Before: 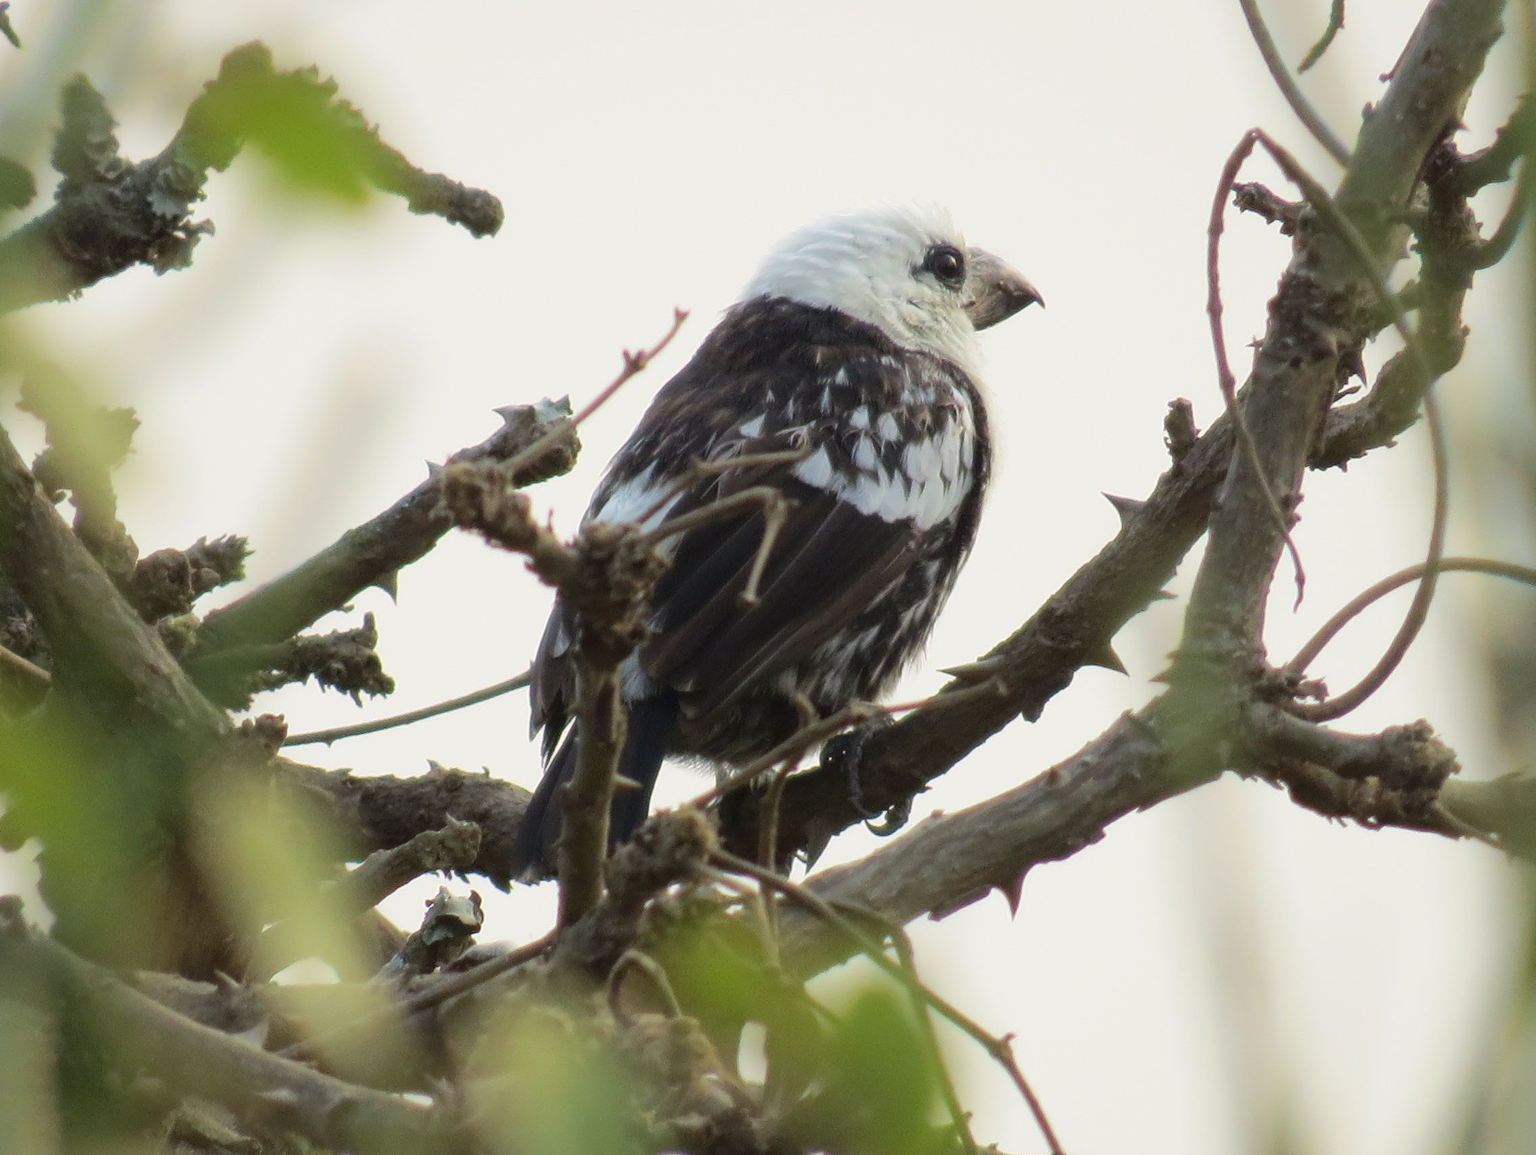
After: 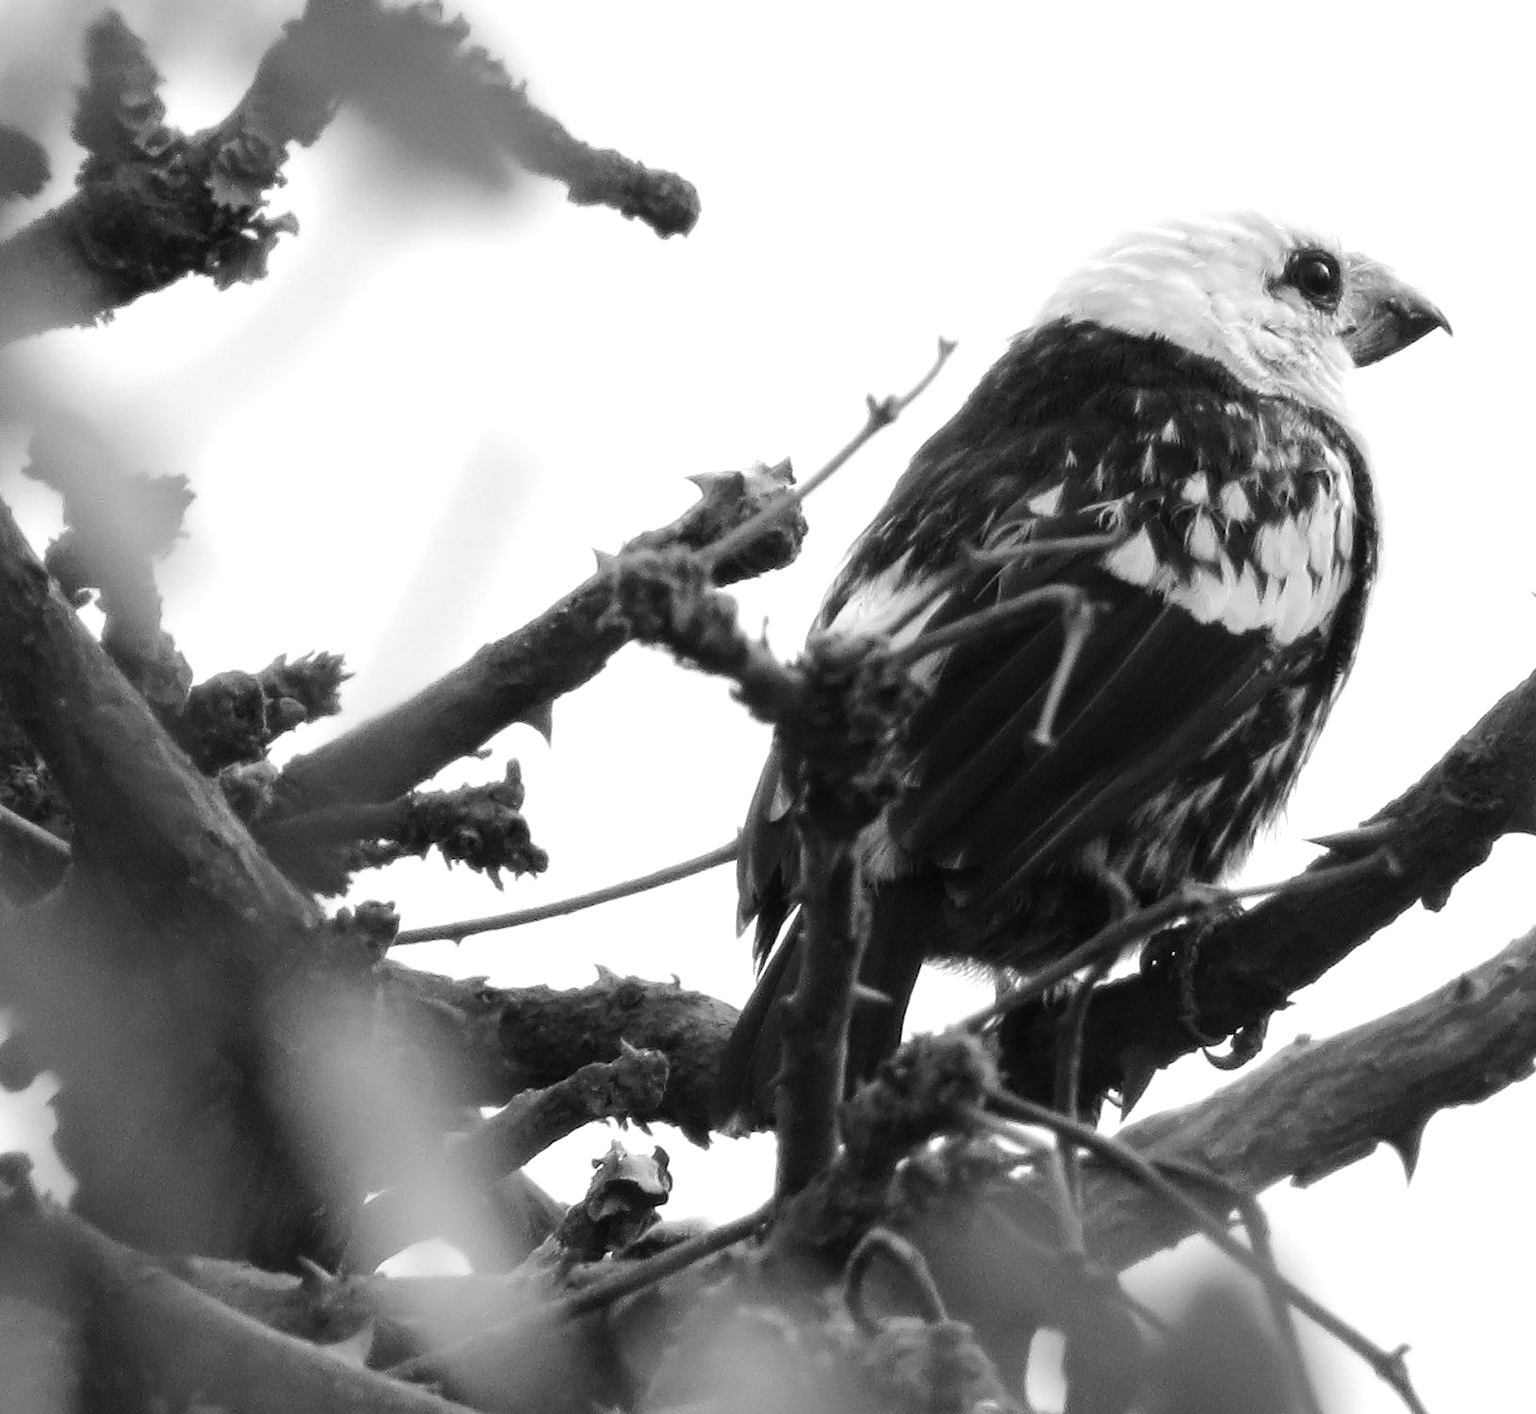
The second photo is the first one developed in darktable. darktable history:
tone equalizer: -8 EV -0.75 EV, -7 EV -0.7 EV, -6 EV -0.6 EV, -5 EV -0.4 EV, -3 EV 0.4 EV, -2 EV 0.6 EV, -1 EV 0.7 EV, +0 EV 0.75 EV, edges refinement/feathering 500, mask exposure compensation -1.57 EV, preserve details no
color calibration: output gray [0.18, 0.41, 0.41, 0], gray › normalize channels true, illuminant same as pipeline (D50), adaptation XYZ, x 0.346, y 0.359, gamut compression 0
crop: top 5.803%, right 27.864%, bottom 5.804%
